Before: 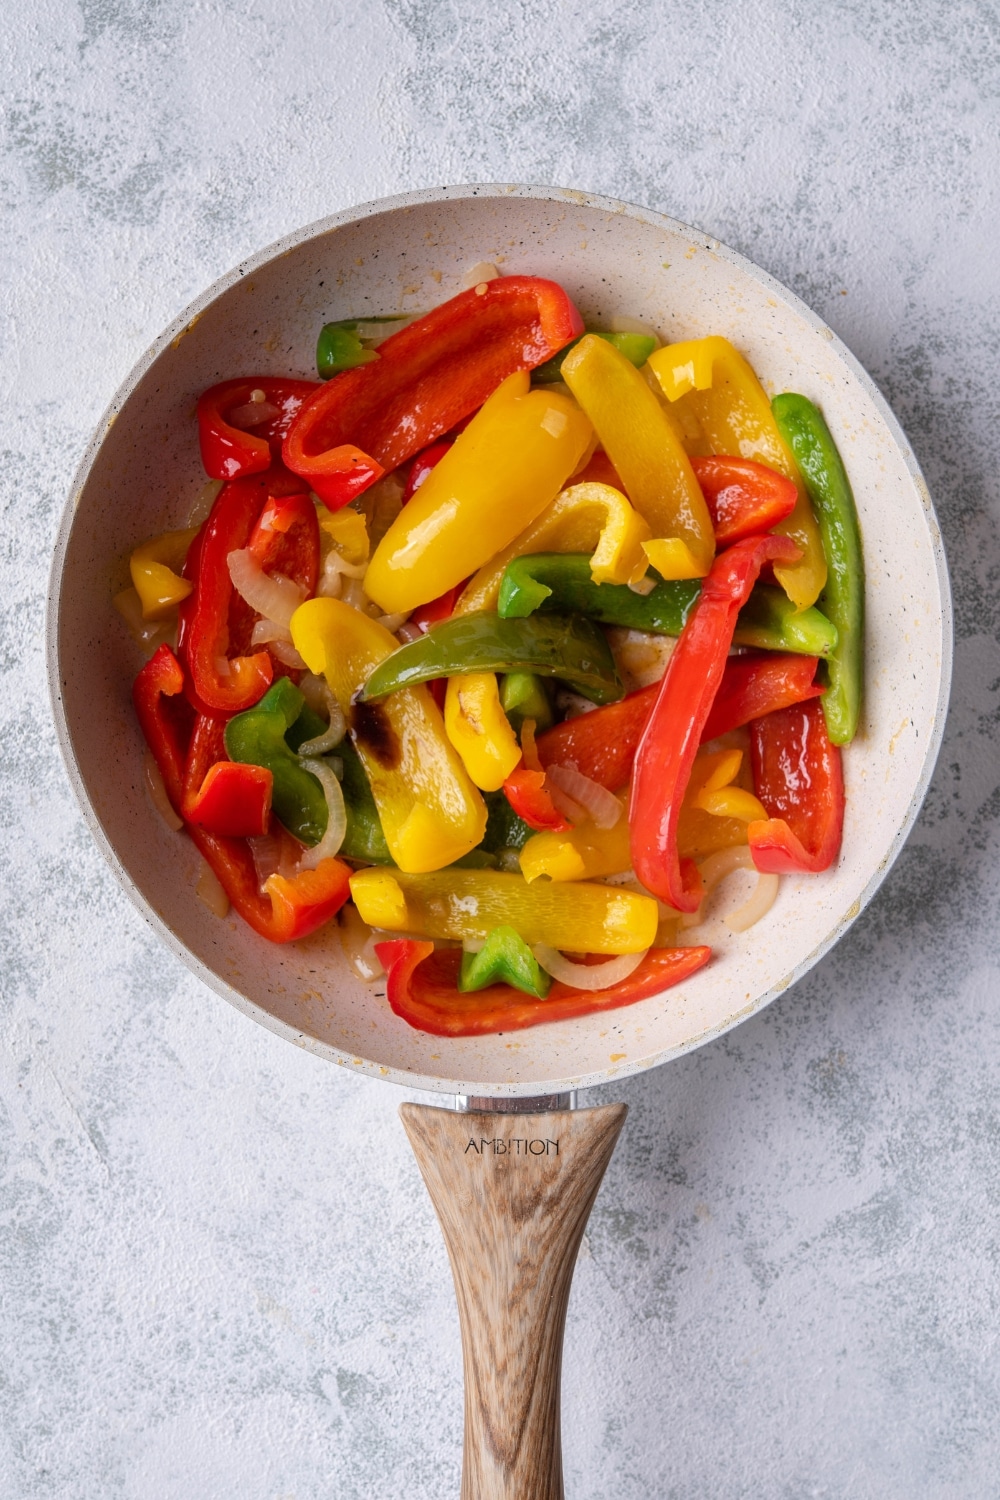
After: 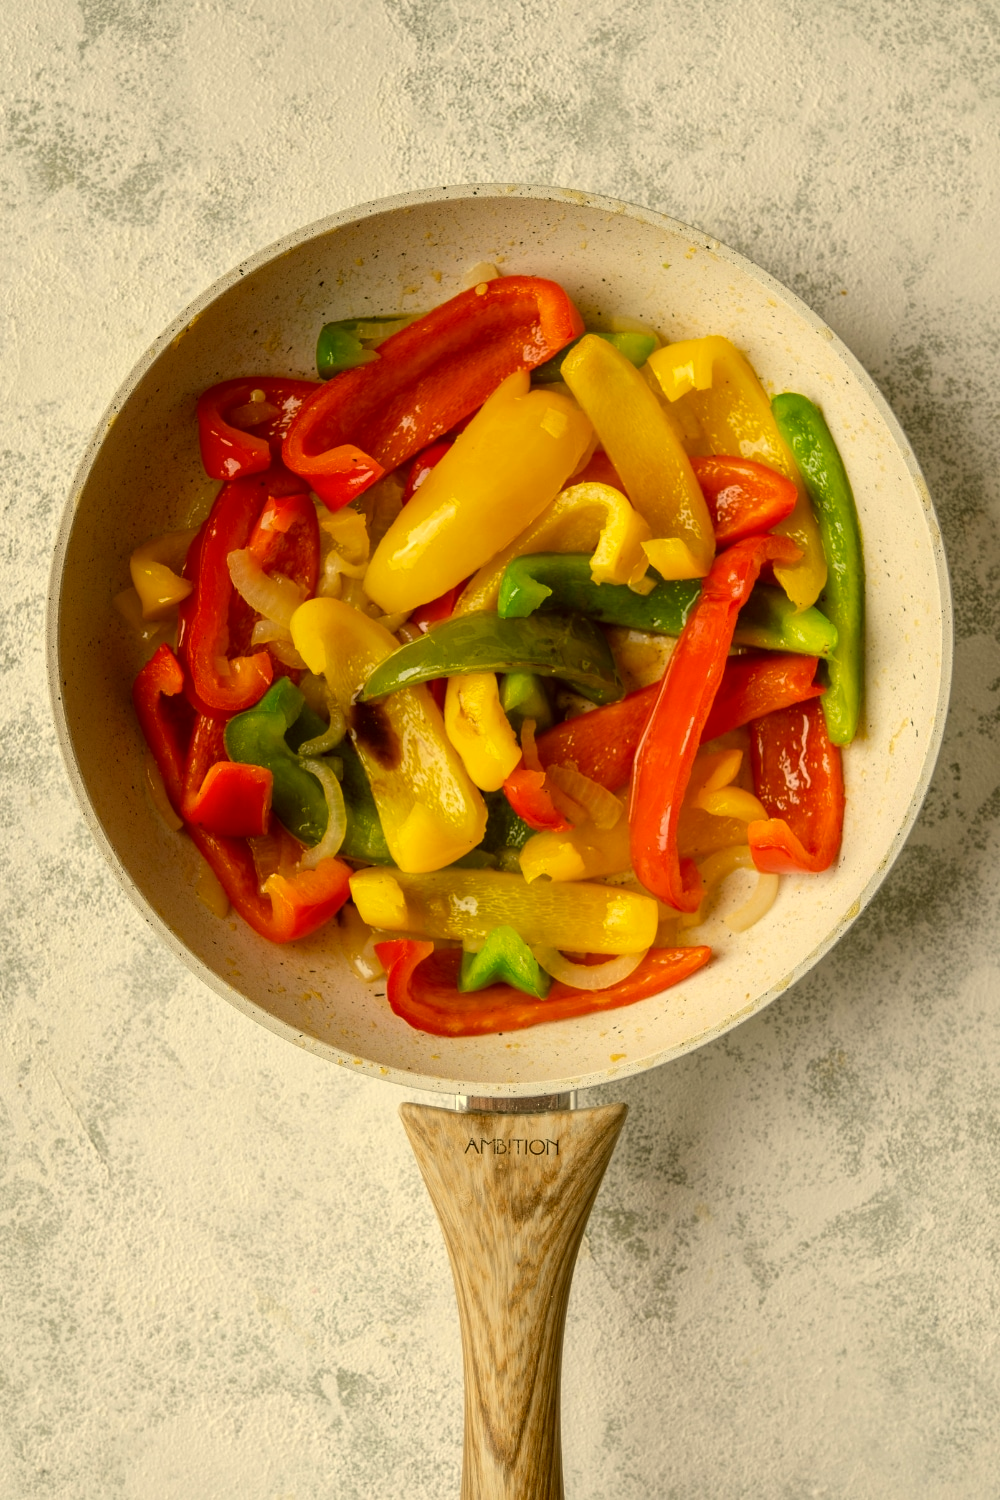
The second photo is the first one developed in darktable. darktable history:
color correction: highlights a* 0.084, highlights b* 29.27, shadows a* -0.17, shadows b* 21.84
local contrast: mode bilateral grid, contrast 10, coarseness 24, detail 115%, midtone range 0.2
